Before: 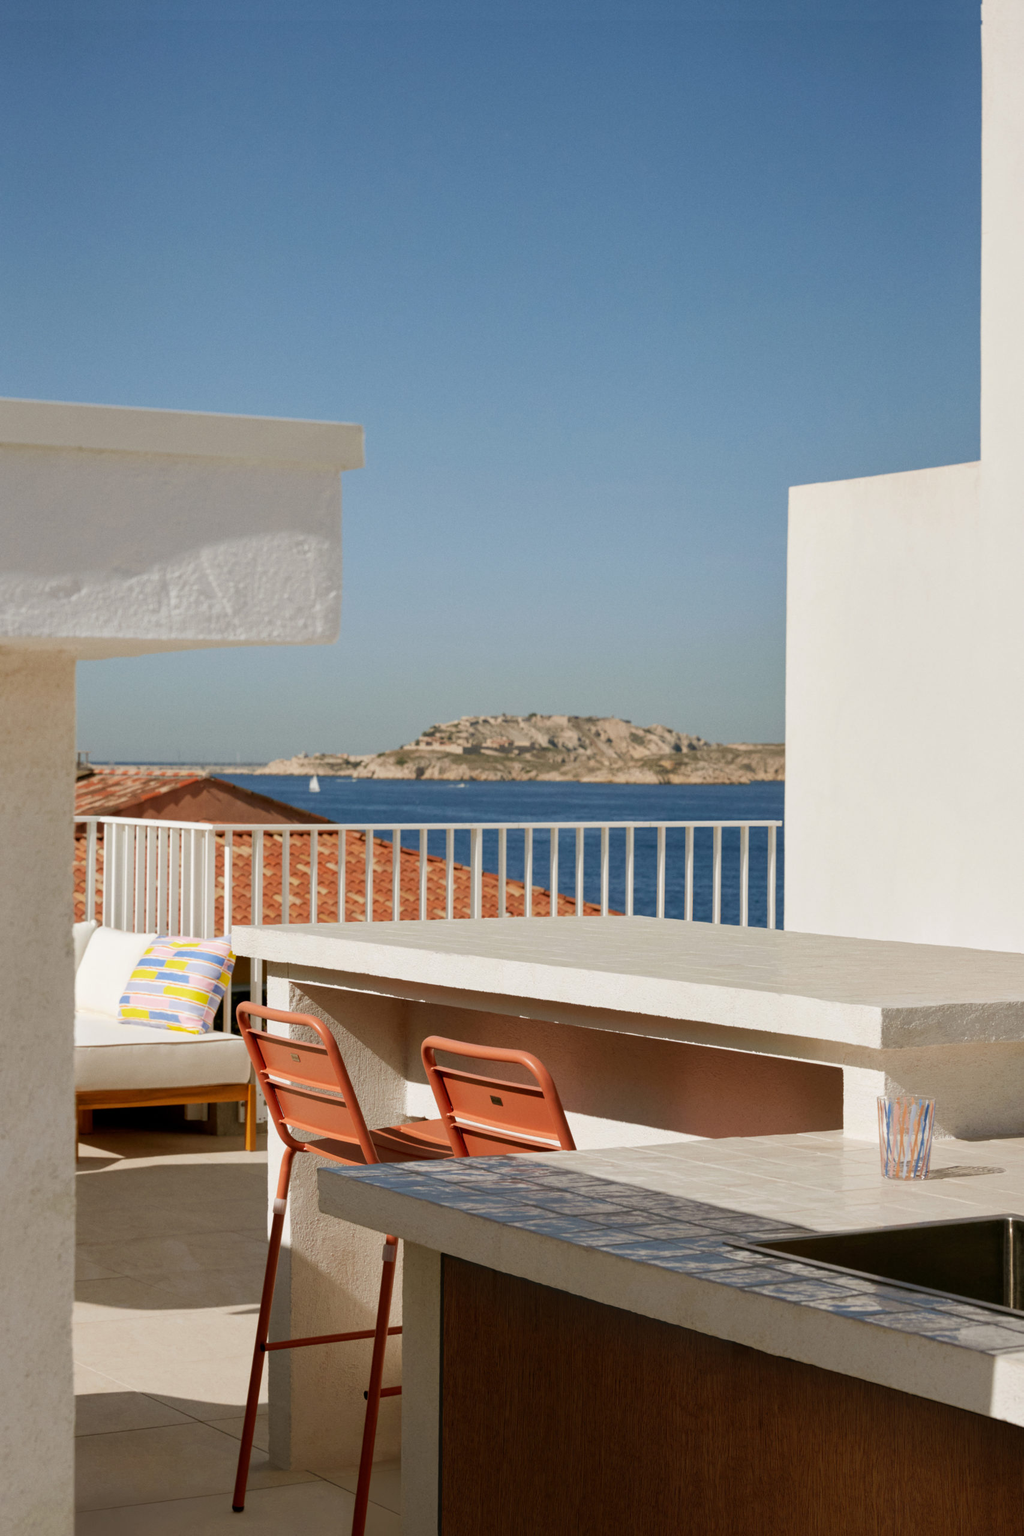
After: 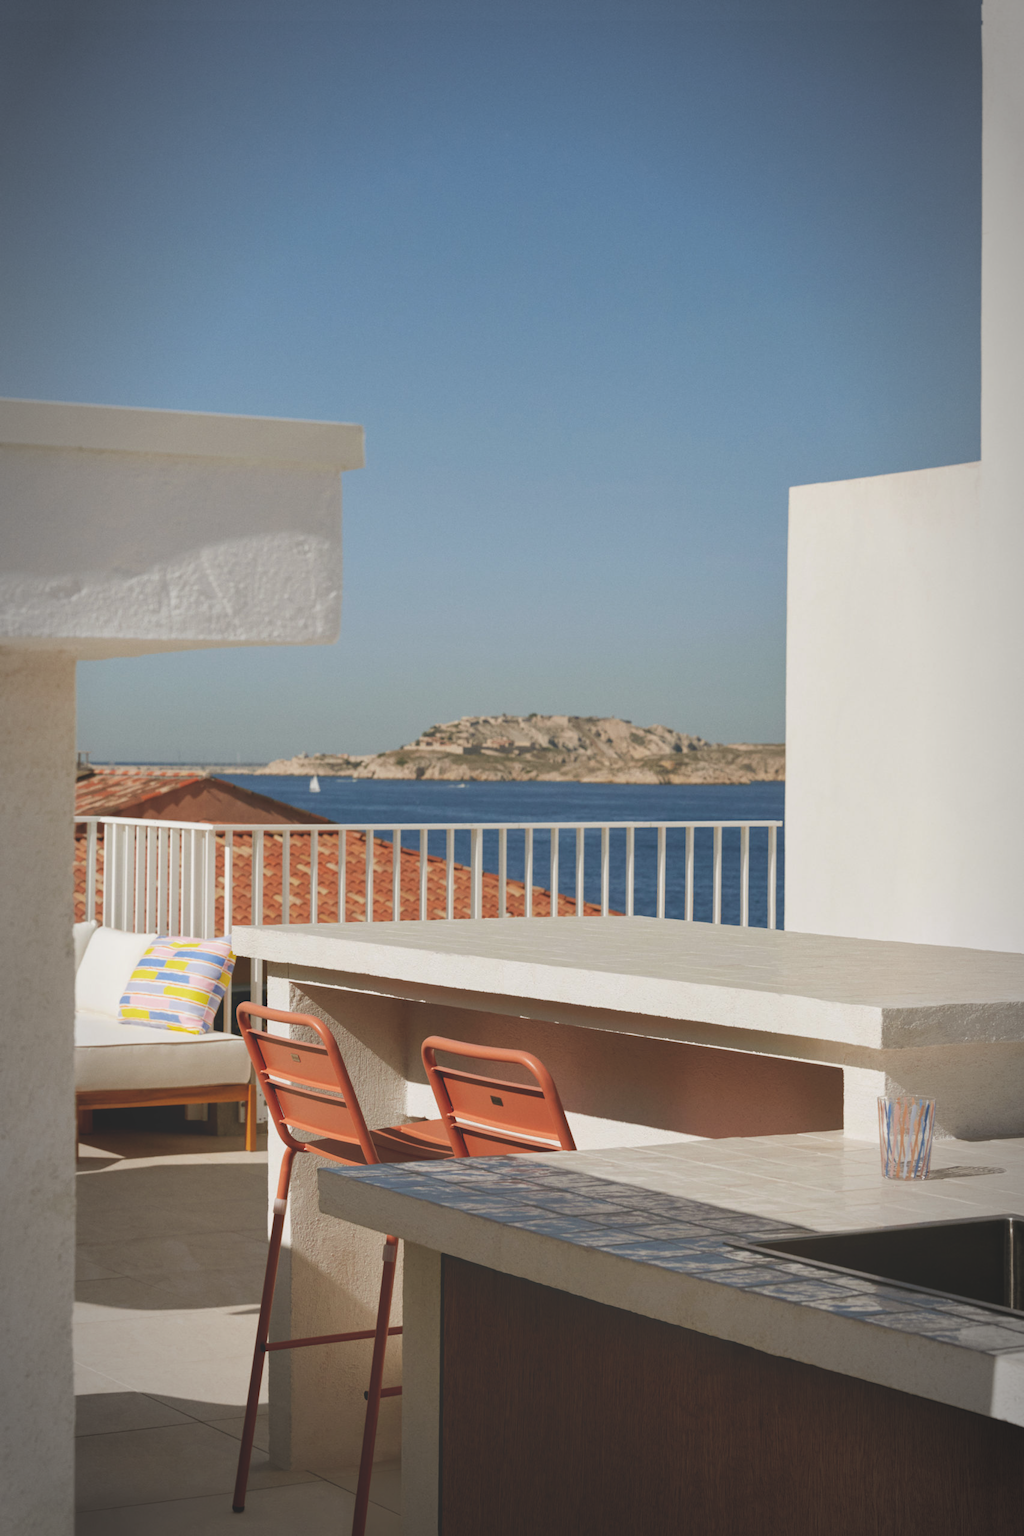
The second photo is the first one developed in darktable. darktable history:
vignetting: automatic ratio true
exposure: black level correction -0.025, exposure -0.117 EV, compensate highlight preservation false
